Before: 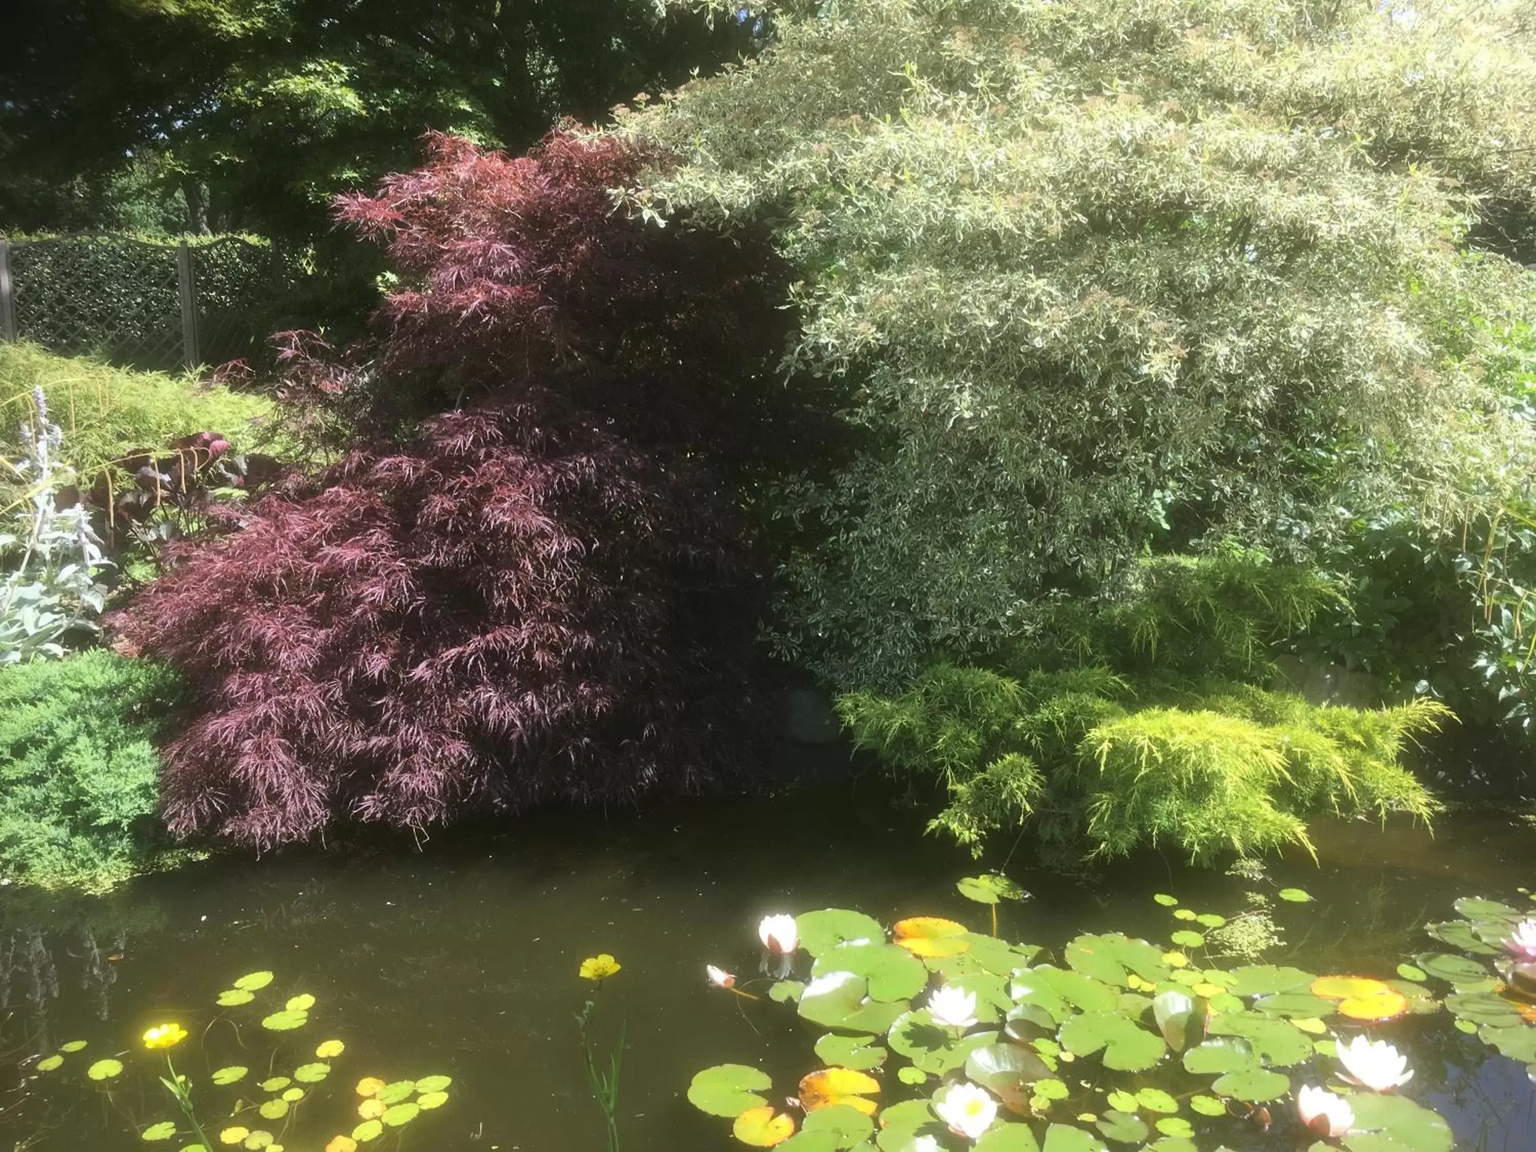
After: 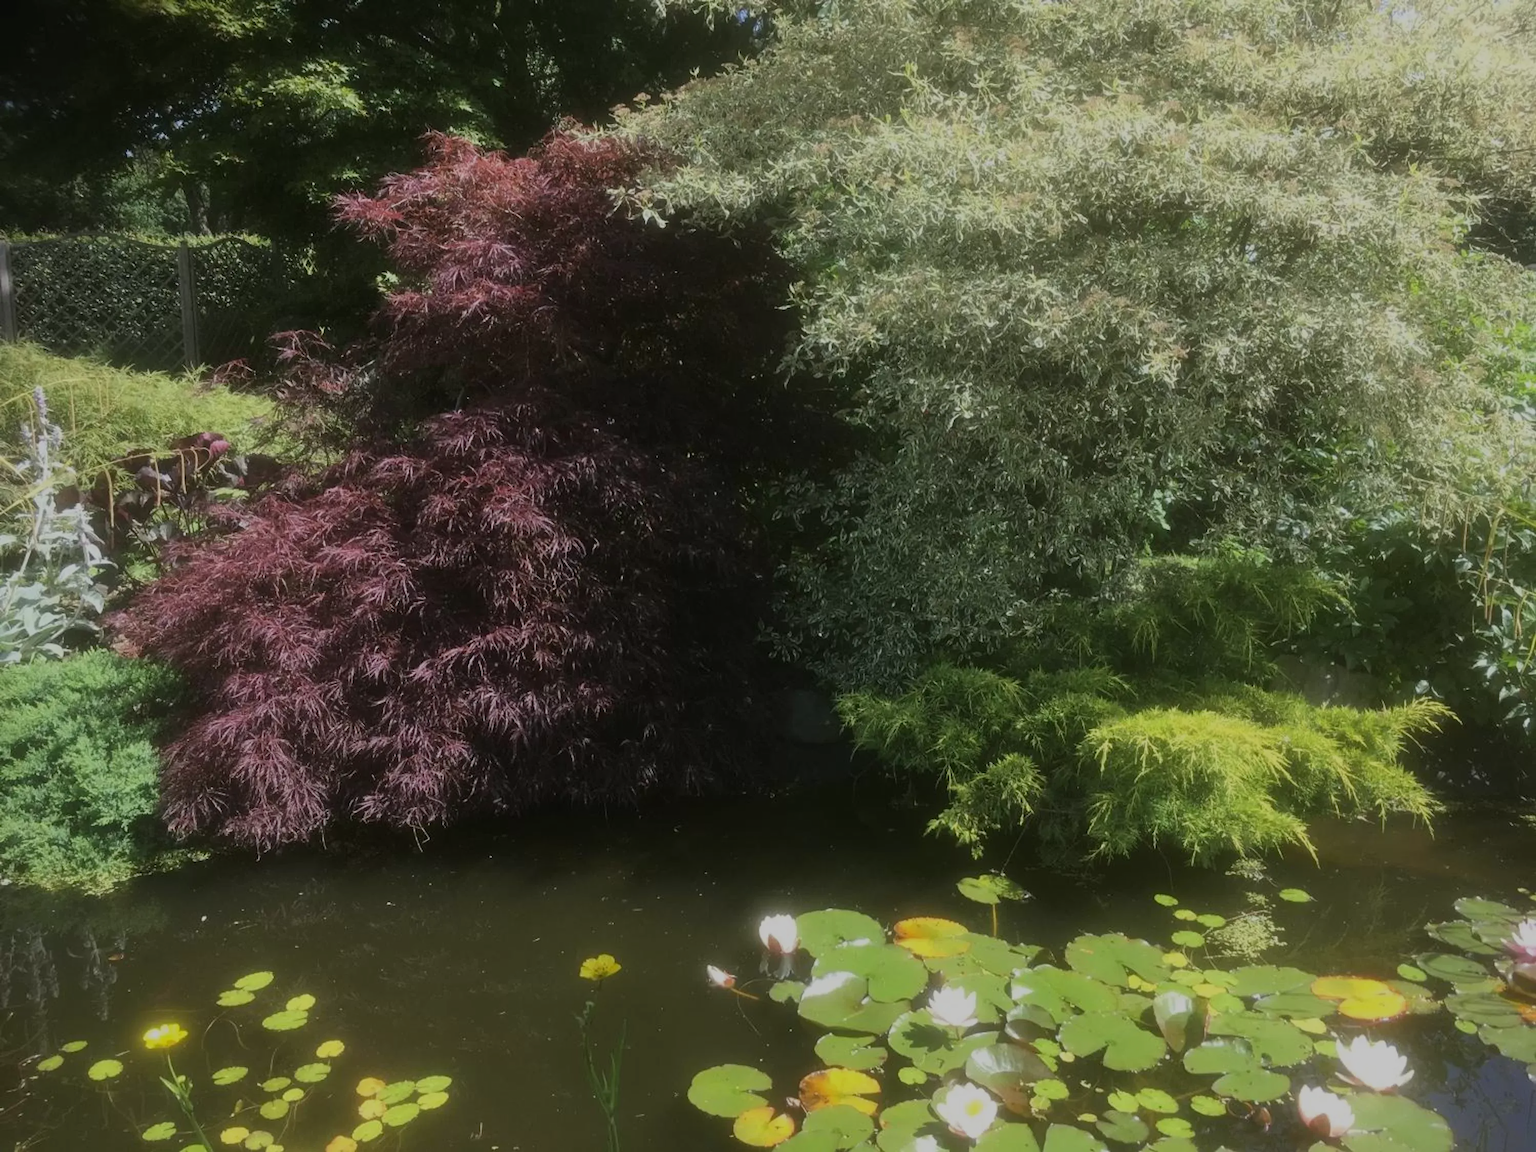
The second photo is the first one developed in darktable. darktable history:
exposure: black level correction 0, exposure -0.855 EV, compensate highlight preservation false
